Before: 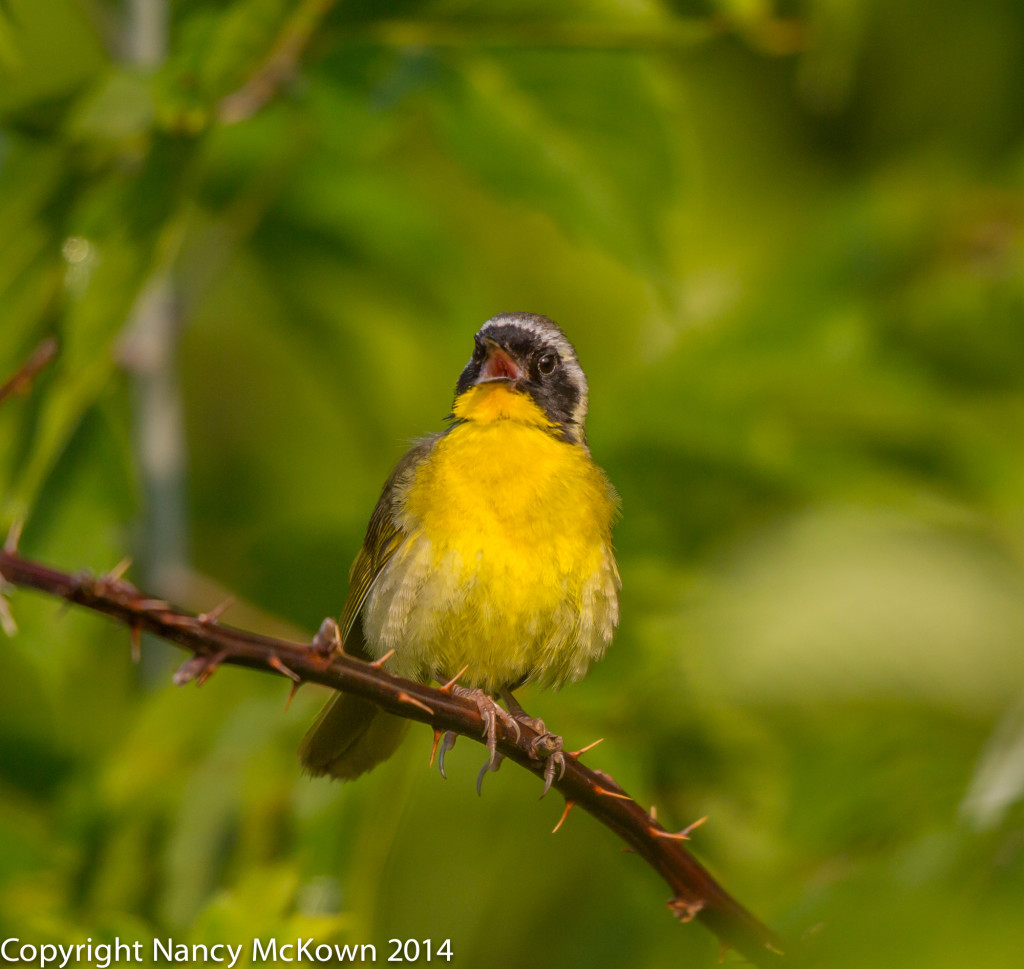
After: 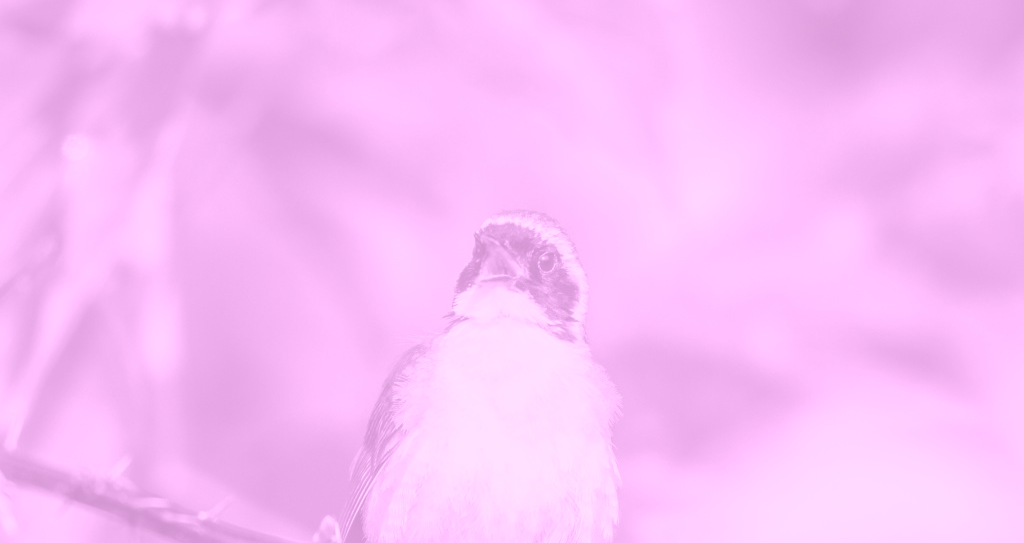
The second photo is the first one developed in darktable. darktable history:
crop and rotate: top 10.605%, bottom 33.274%
tone curve: curves: ch0 [(0, 0) (0.003, 0.017) (0.011, 0.018) (0.025, 0.03) (0.044, 0.051) (0.069, 0.075) (0.1, 0.104) (0.136, 0.138) (0.177, 0.183) (0.224, 0.237) (0.277, 0.294) (0.335, 0.361) (0.399, 0.446) (0.468, 0.552) (0.543, 0.66) (0.623, 0.753) (0.709, 0.843) (0.801, 0.912) (0.898, 0.962) (1, 1)], preserve colors none
color correction: highlights a* -11.71, highlights b* -15.58
colorize: hue 331.2°, saturation 75%, source mix 30.28%, lightness 70.52%, version 1
